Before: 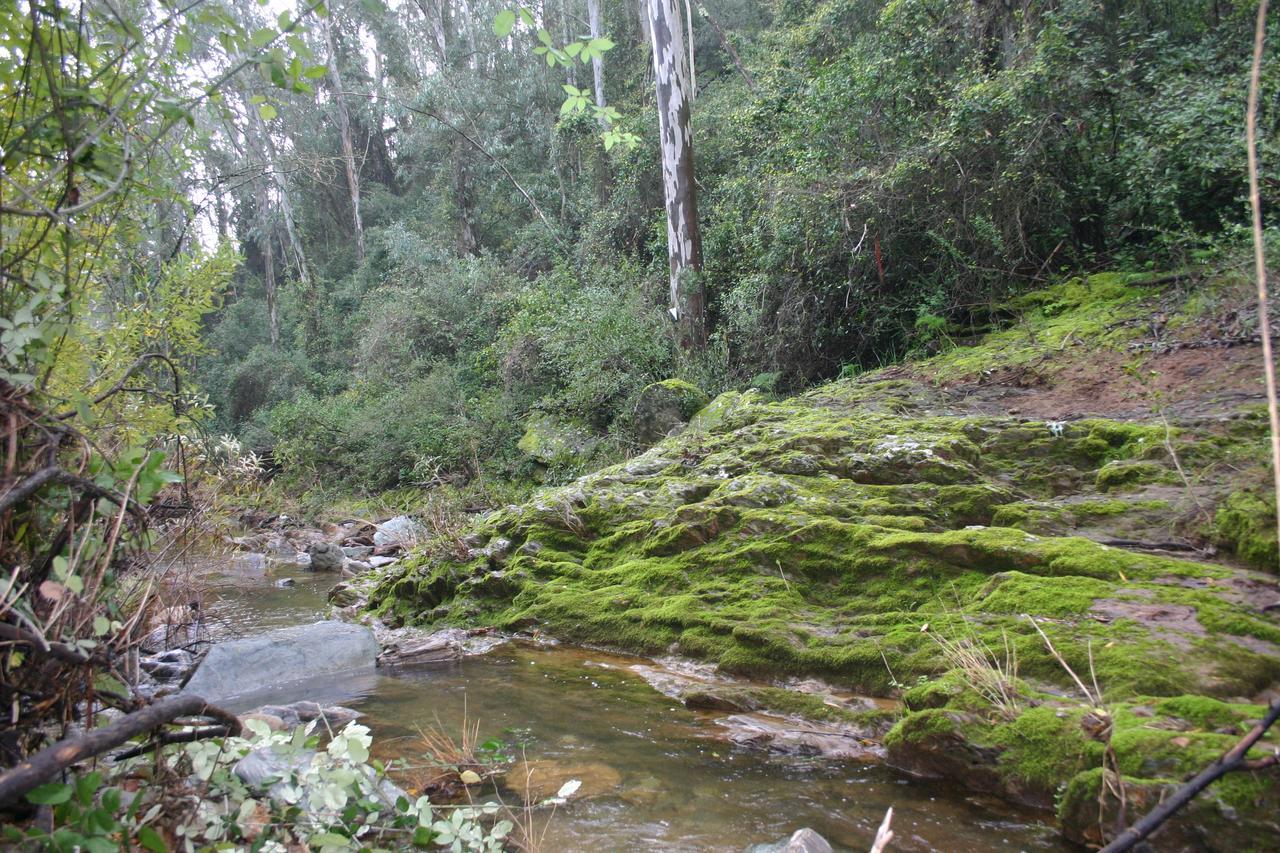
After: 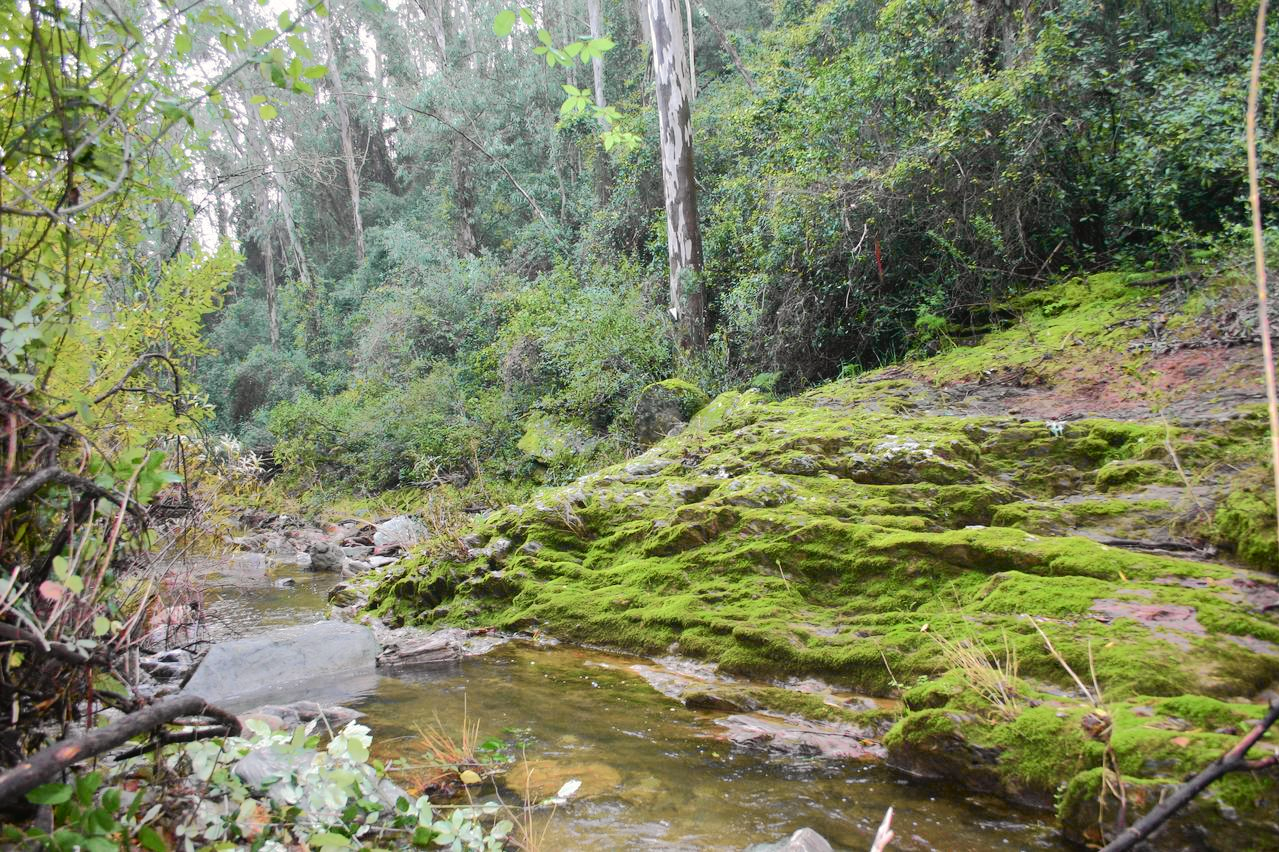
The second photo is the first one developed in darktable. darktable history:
velvia: strength 17%
tone curve: curves: ch0 [(0, 0.019) (0.066, 0.054) (0.184, 0.184) (0.369, 0.417) (0.501, 0.586) (0.617, 0.71) (0.743, 0.787) (0.997, 0.997)]; ch1 [(0, 0) (0.187, 0.156) (0.388, 0.372) (0.437, 0.428) (0.474, 0.472) (0.499, 0.5) (0.521, 0.514) (0.548, 0.567) (0.6, 0.629) (0.82, 0.831) (1, 1)]; ch2 [(0, 0) (0.234, 0.227) (0.352, 0.372) (0.459, 0.484) (0.5, 0.505) (0.518, 0.516) (0.529, 0.541) (0.56, 0.594) (0.607, 0.644) (0.74, 0.771) (0.858, 0.873) (0.999, 0.994)], color space Lab, independent channels, preserve colors none
